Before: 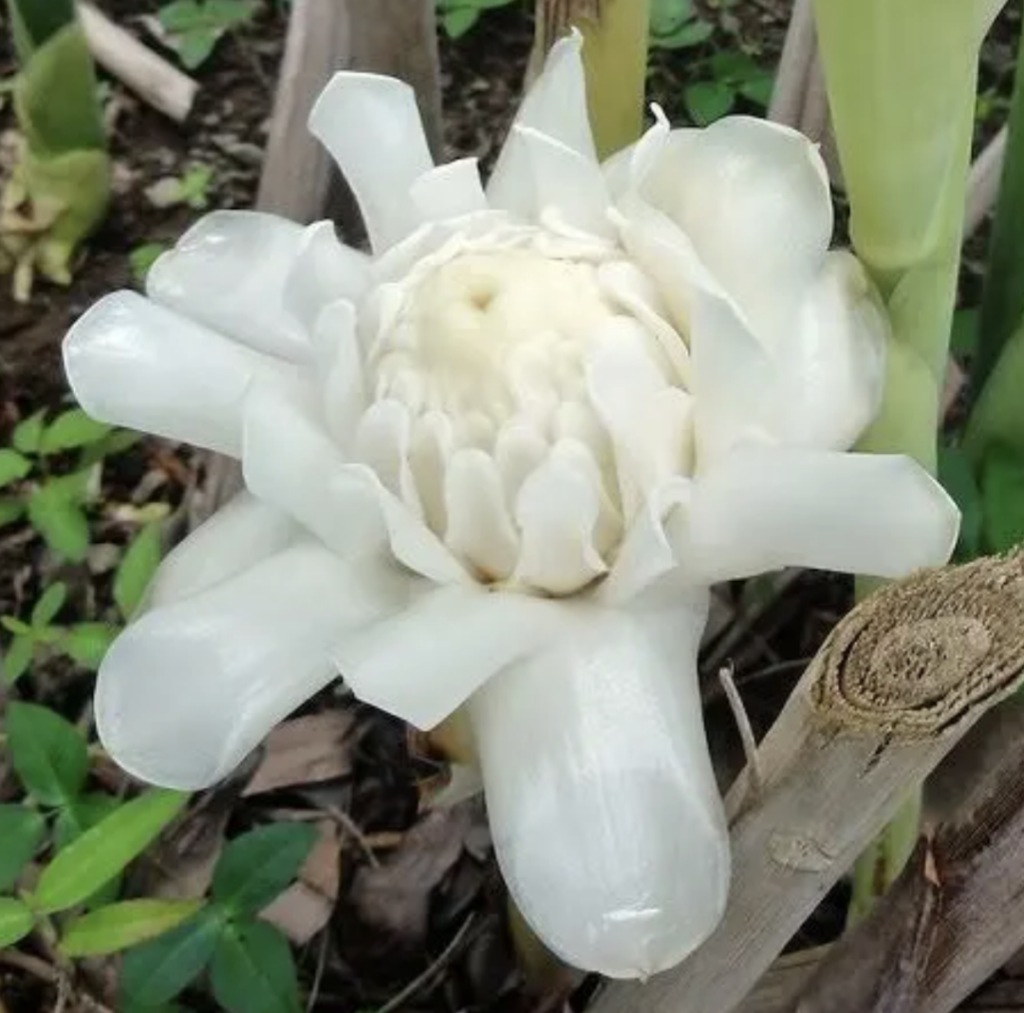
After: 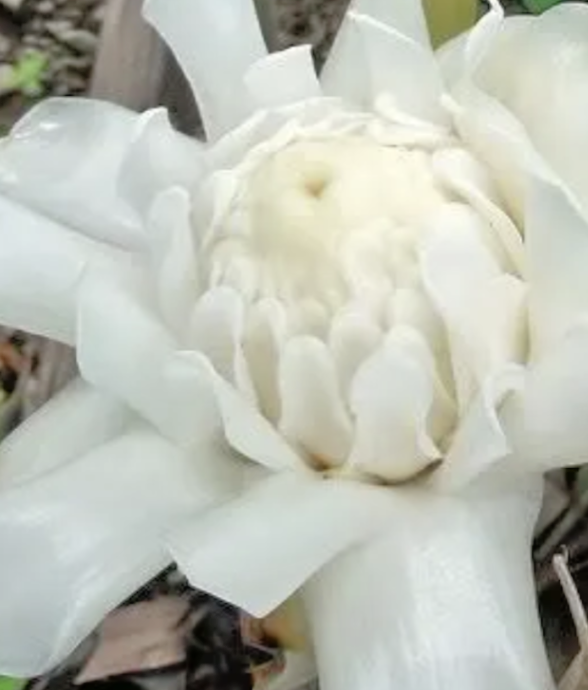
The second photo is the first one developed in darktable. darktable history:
crop: left 16.233%, top 11.197%, right 26.281%, bottom 20.629%
tone equalizer: -7 EV 0.143 EV, -6 EV 0.563 EV, -5 EV 1.15 EV, -4 EV 1.34 EV, -3 EV 1.13 EV, -2 EV 0.6 EV, -1 EV 0.158 EV
